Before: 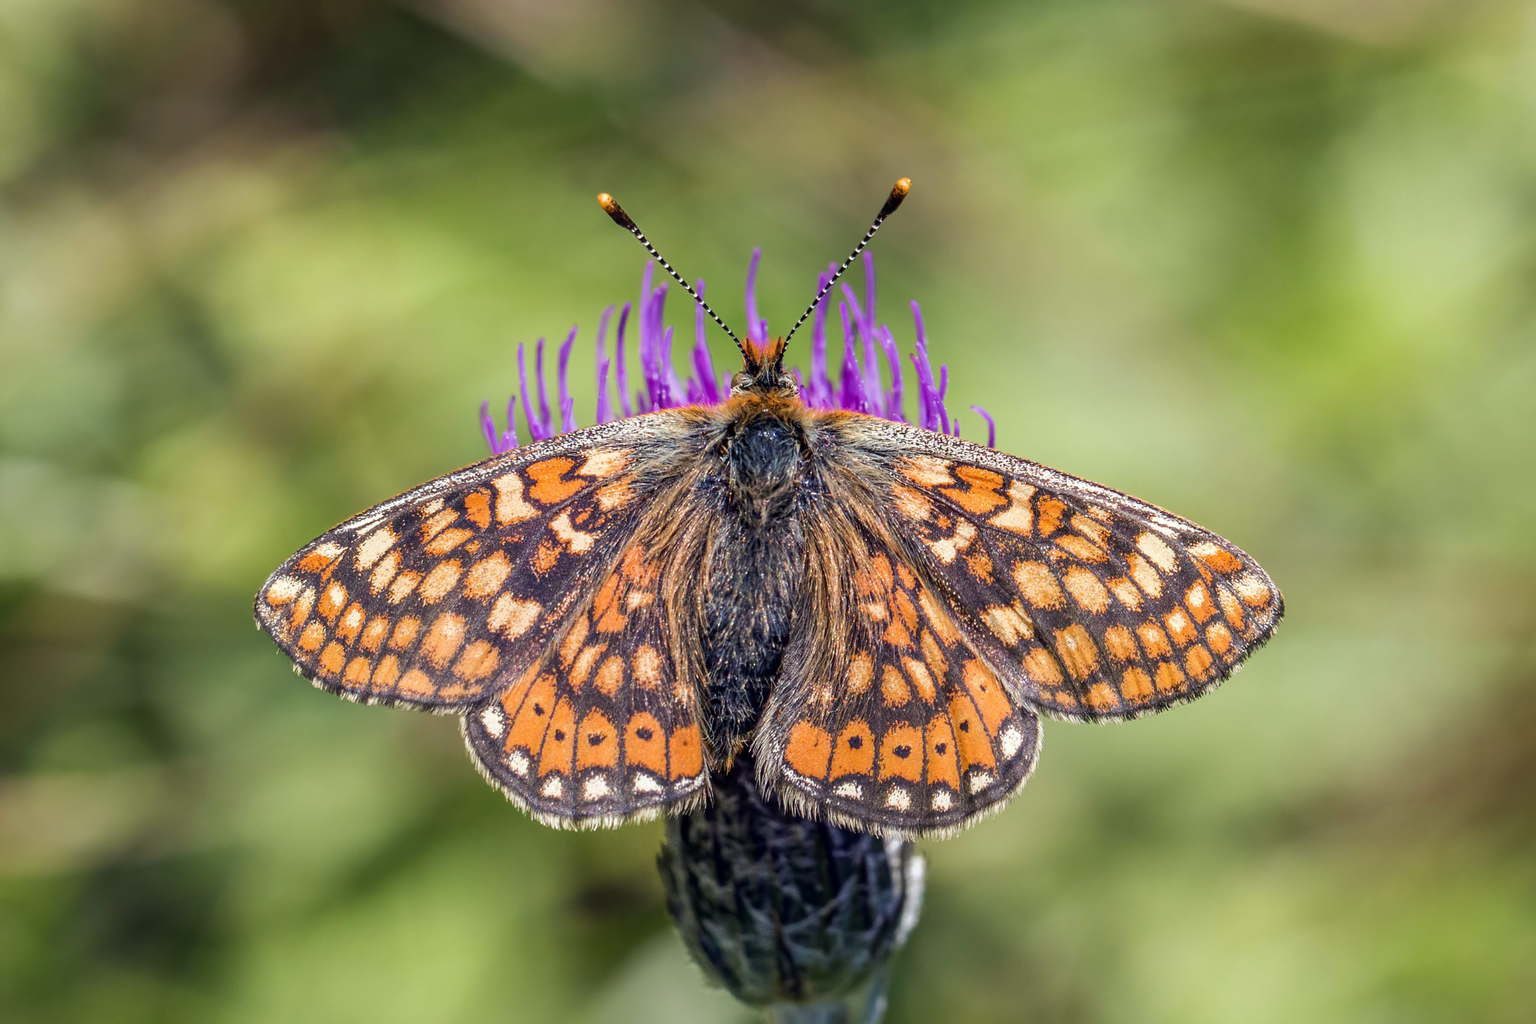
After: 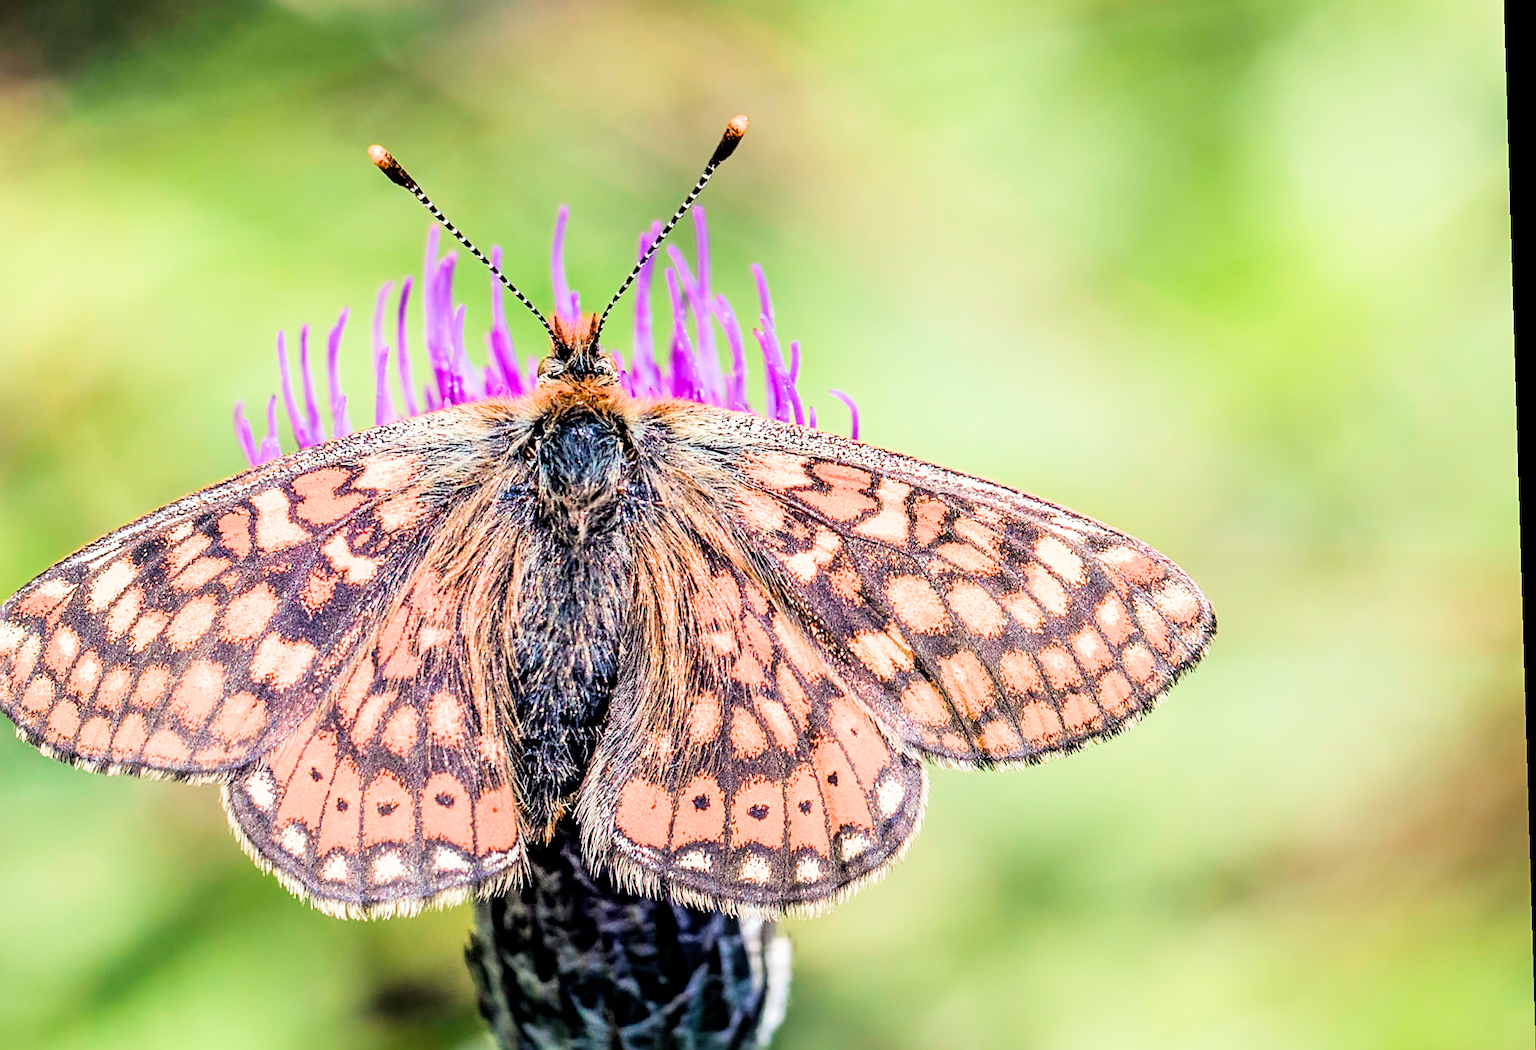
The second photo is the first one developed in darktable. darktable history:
filmic rgb: black relative exposure -5 EV, hardness 2.88, contrast 1.2
rotate and perspective: rotation -1.75°, automatic cropping off
sharpen: on, module defaults
exposure: black level correction 0, exposure 1.45 EV, compensate exposure bias true, compensate highlight preservation false
crop: left 19.159%, top 9.58%, bottom 9.58%
